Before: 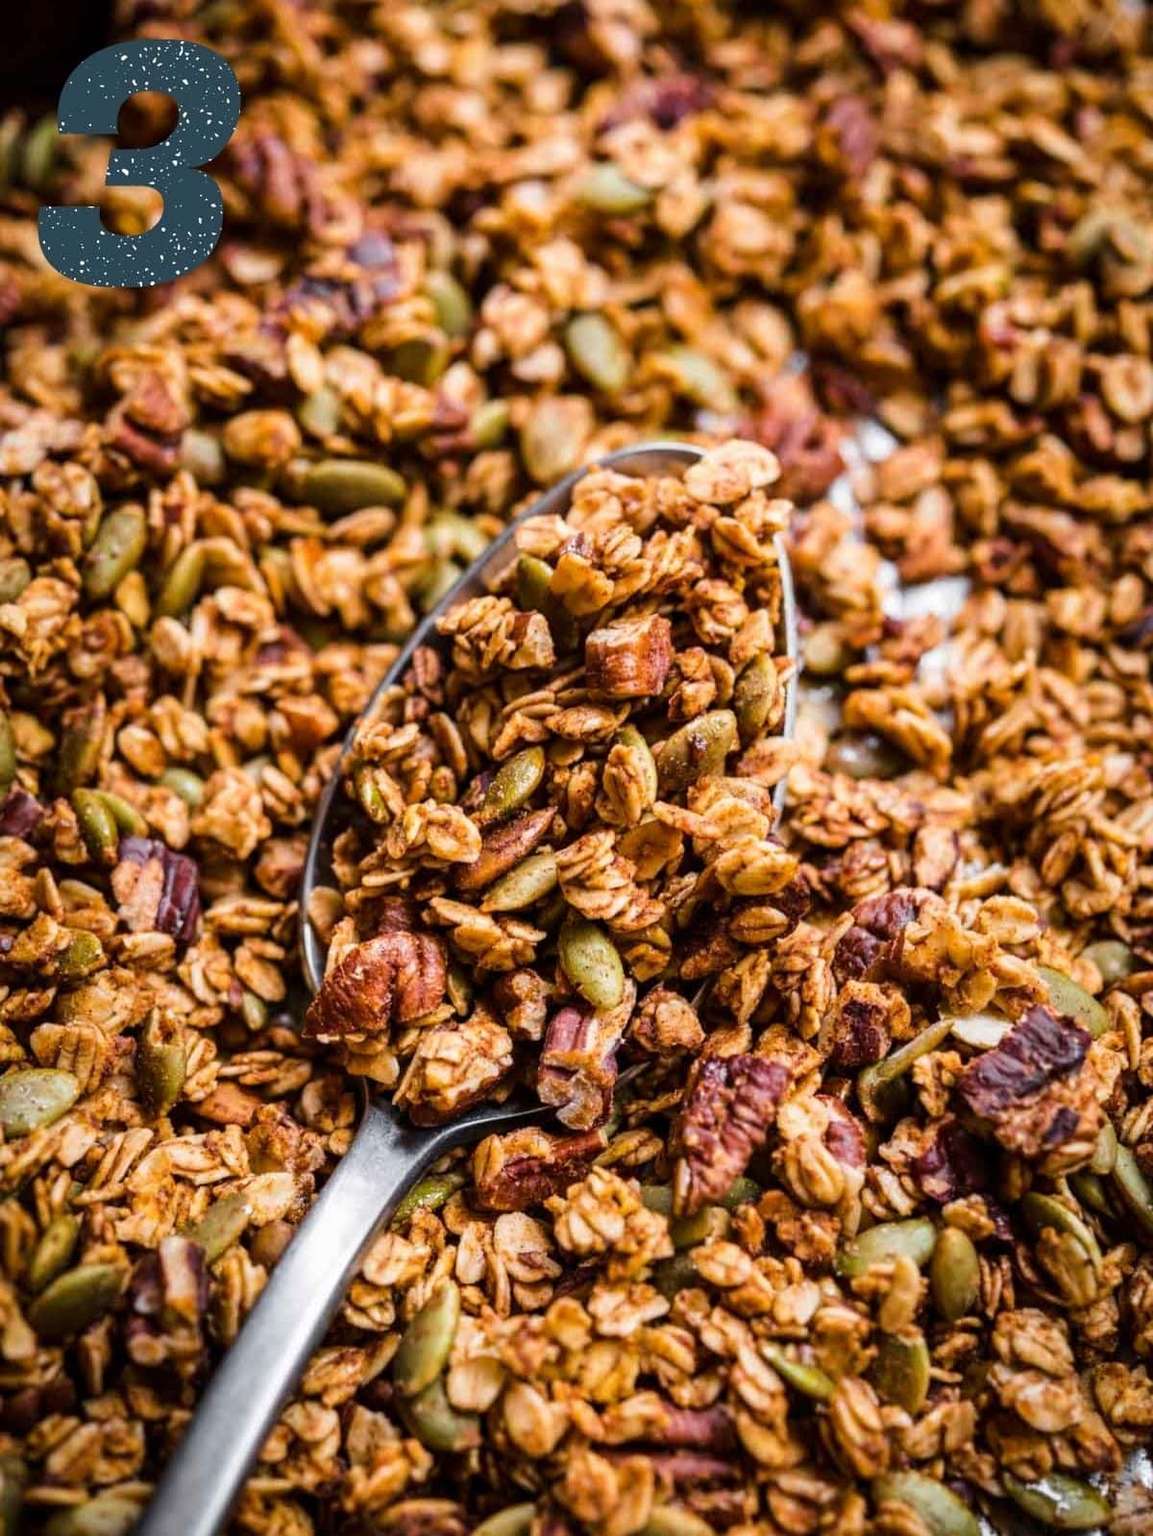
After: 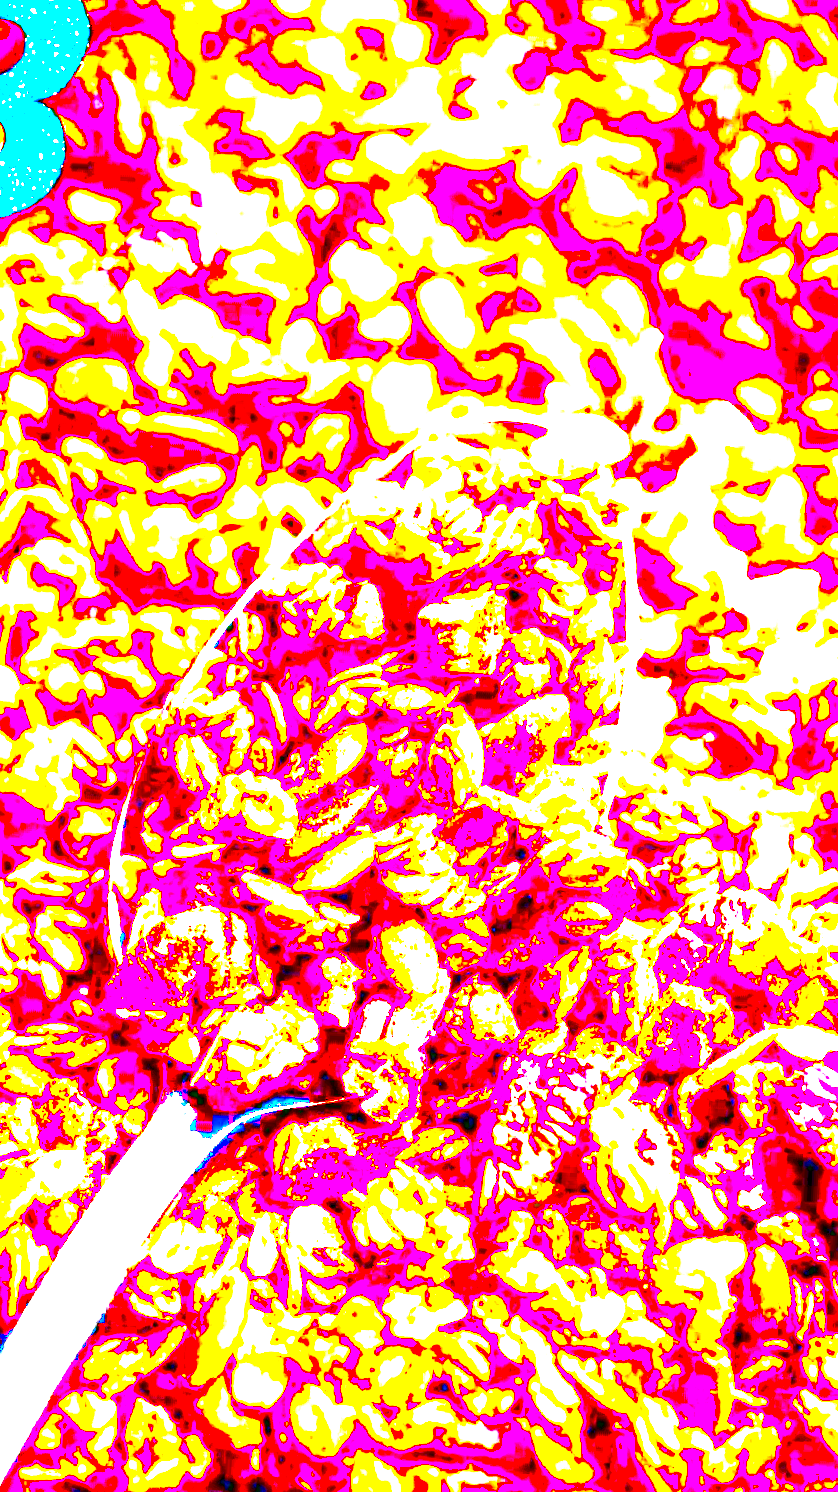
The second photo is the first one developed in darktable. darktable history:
exposure: black level correction 0.098, exposure 3.039 EV, compensate highlight preservation false
local contrast: mode bilateral grid, contrast 21, coarseness 51, detail 171%, midtone range 0.2
crop and rotate: angle -3.12°, left 14.209%, top 0.026%, right 10.93%, bottom 0.02%
tone equalizer: edges refinement/feathering 500, mask exposure compensation -1.57 EV, preserve details no
